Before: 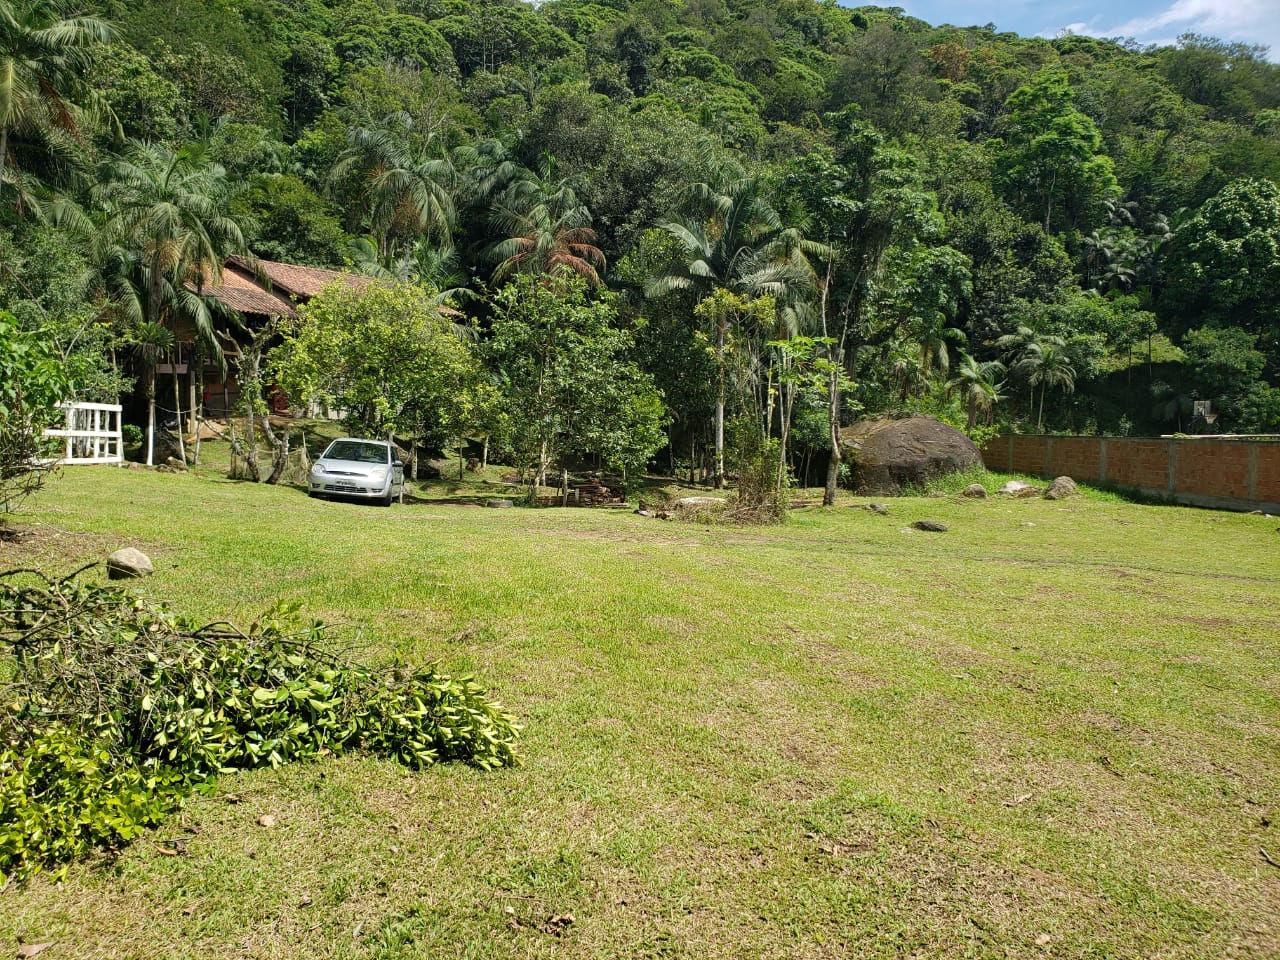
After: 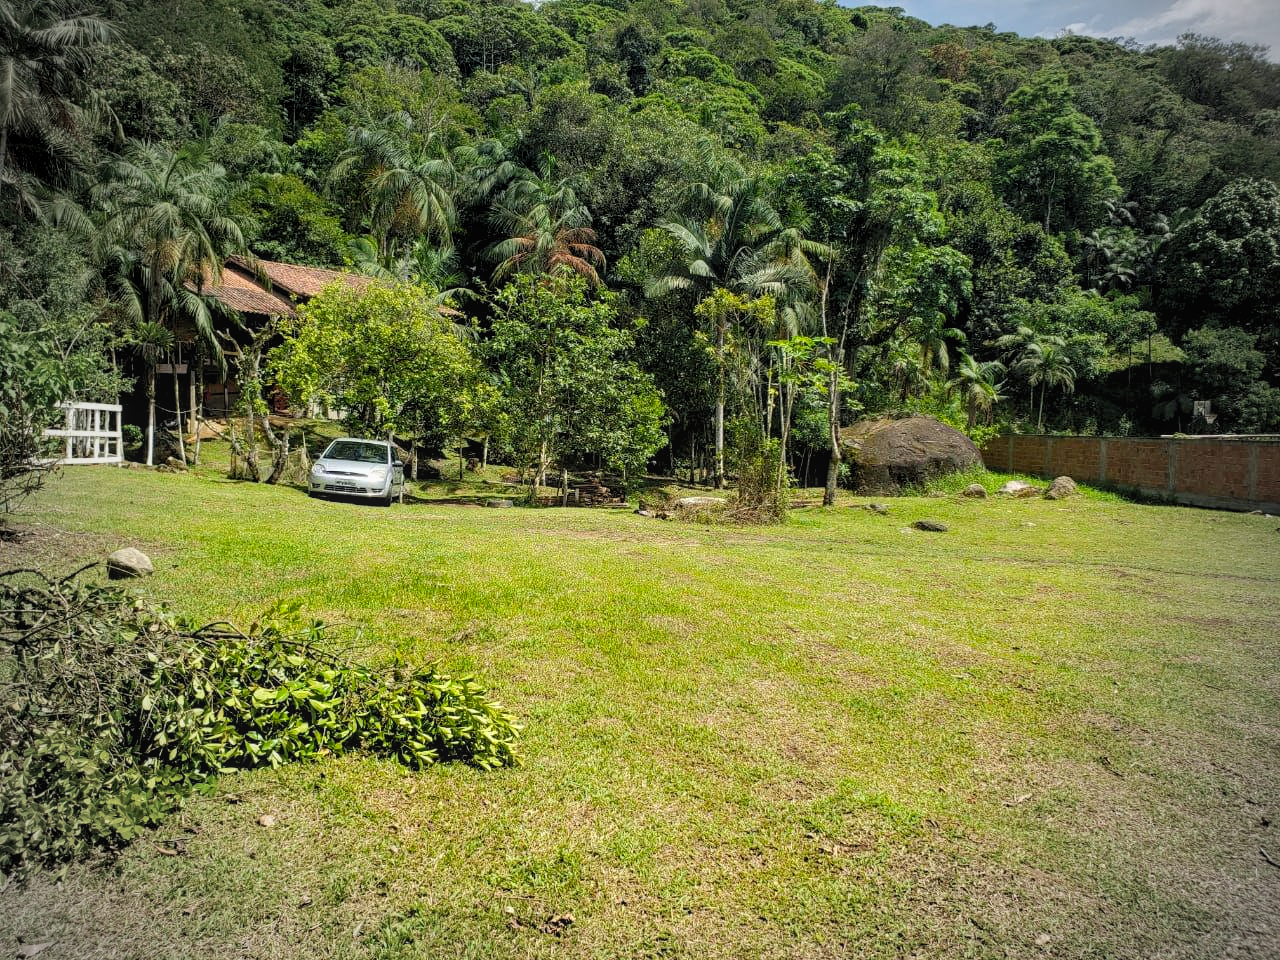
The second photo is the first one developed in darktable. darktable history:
color balance: output saturation 110%
local contrast: detail 110%
levels: levels [0.073, 0.497, 0.972]
vignetting: fall-off start 67.15%, brightness -0.442, saturation -0.691, width/height ratio 1.011, unbound false
